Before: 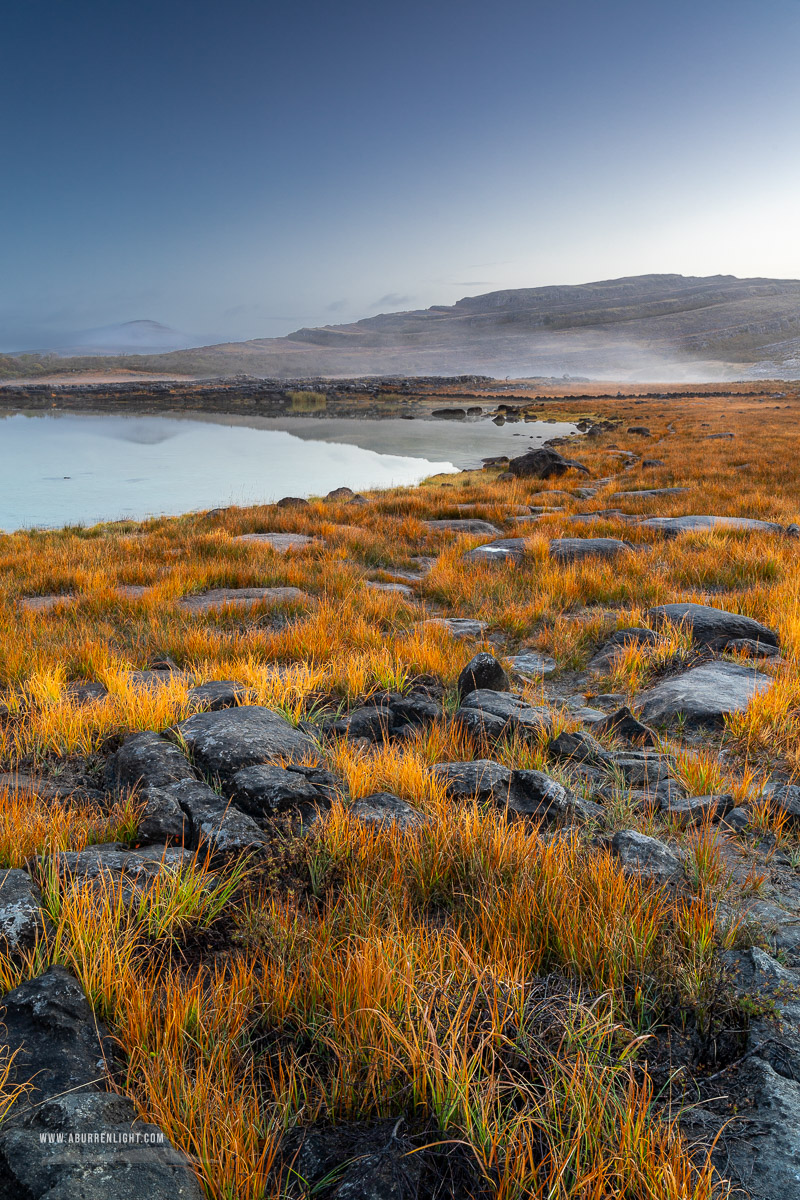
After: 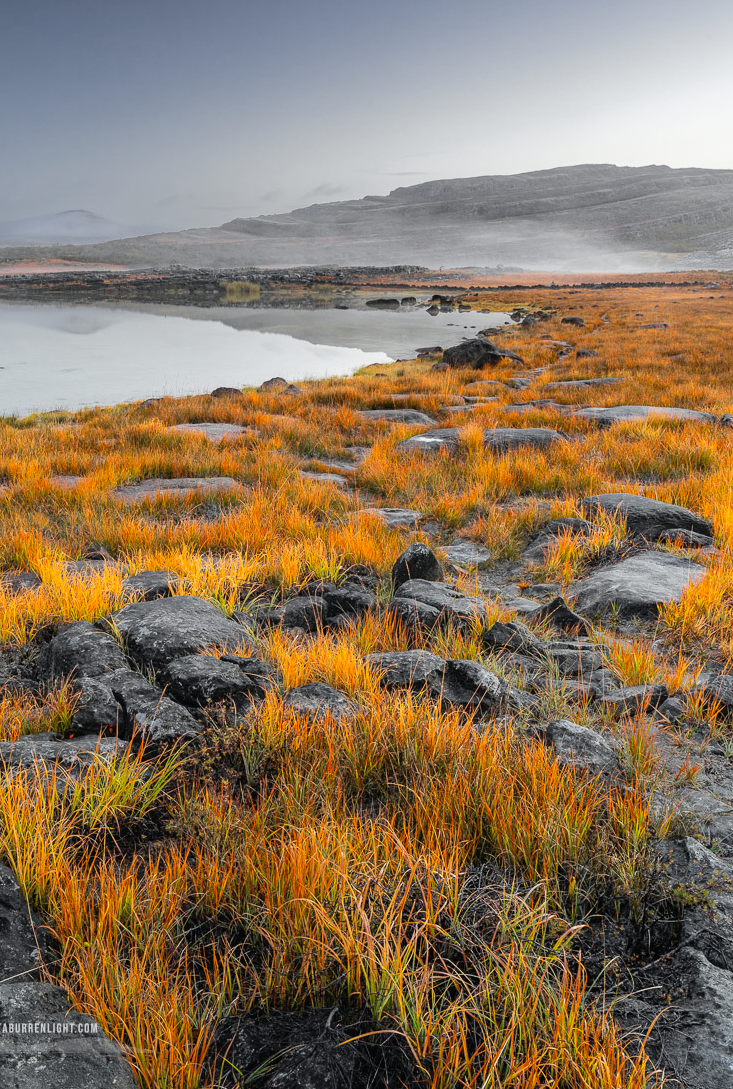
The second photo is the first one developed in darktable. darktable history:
tone curve: curves: ch0 [(0, 0.012) (0.036, 0.035) (0.274, 0.288) (0.504, 0.536) (0.844, 0.84) (1, 0.983)]; ch1 [(0, 0) (0.389, 0.403) (0.462, 0.486) (0.499, 0.498) (0.511, 0.502) (0.536, 0.547) (0.579, 0.578) (0.626, 0.645) (0.749, 0.781) (1, 1)]; ch2 [(0, 0) (0.457, 0.486) (0.5, 0.5) (0.557, 0.561) (0.614, 0.622) (0.704, 0.732) (1, 1)], color space Lab, independent channels, preserve colors none
contrast brightness saturation: contrast 0.05, brightness 0.06, saturation 0.01
crop and rotate: left 8.262%, top 9.226%
